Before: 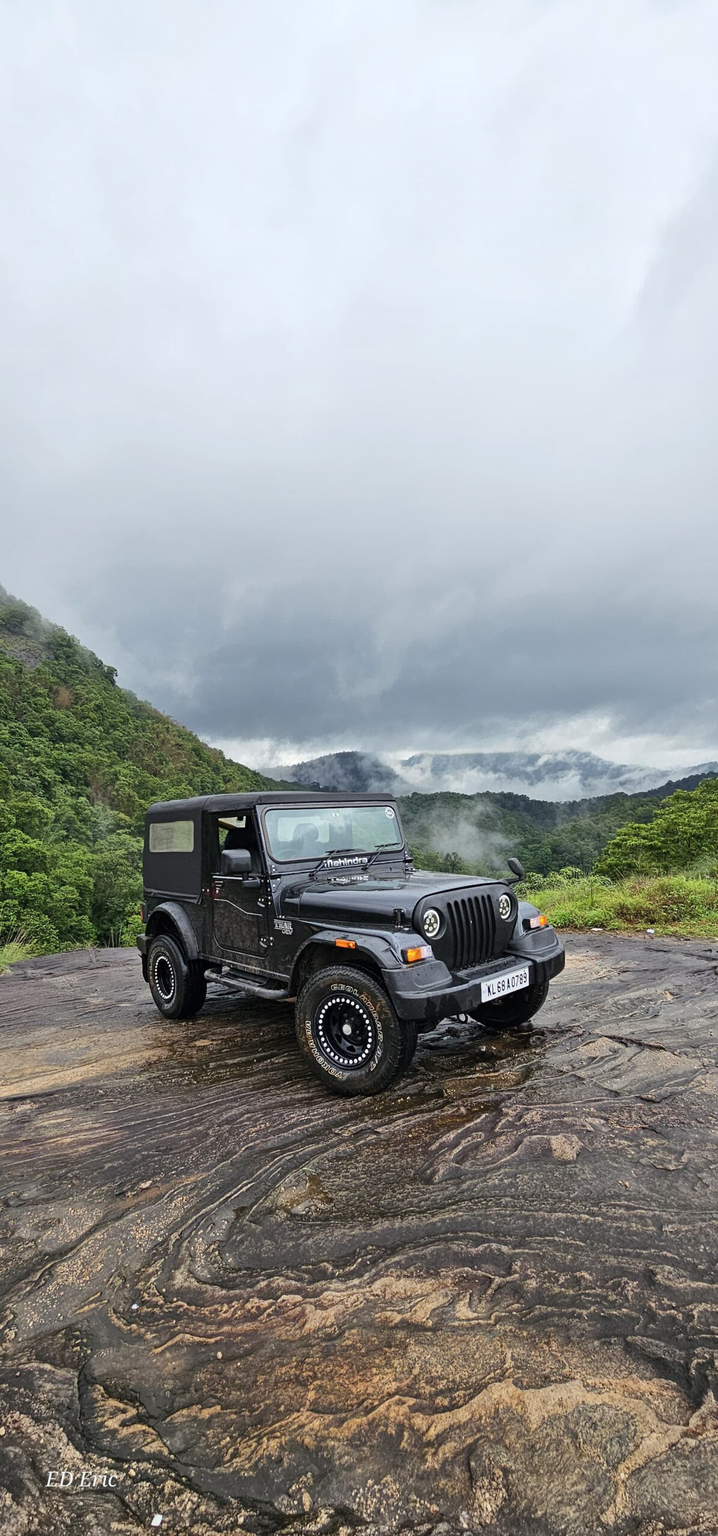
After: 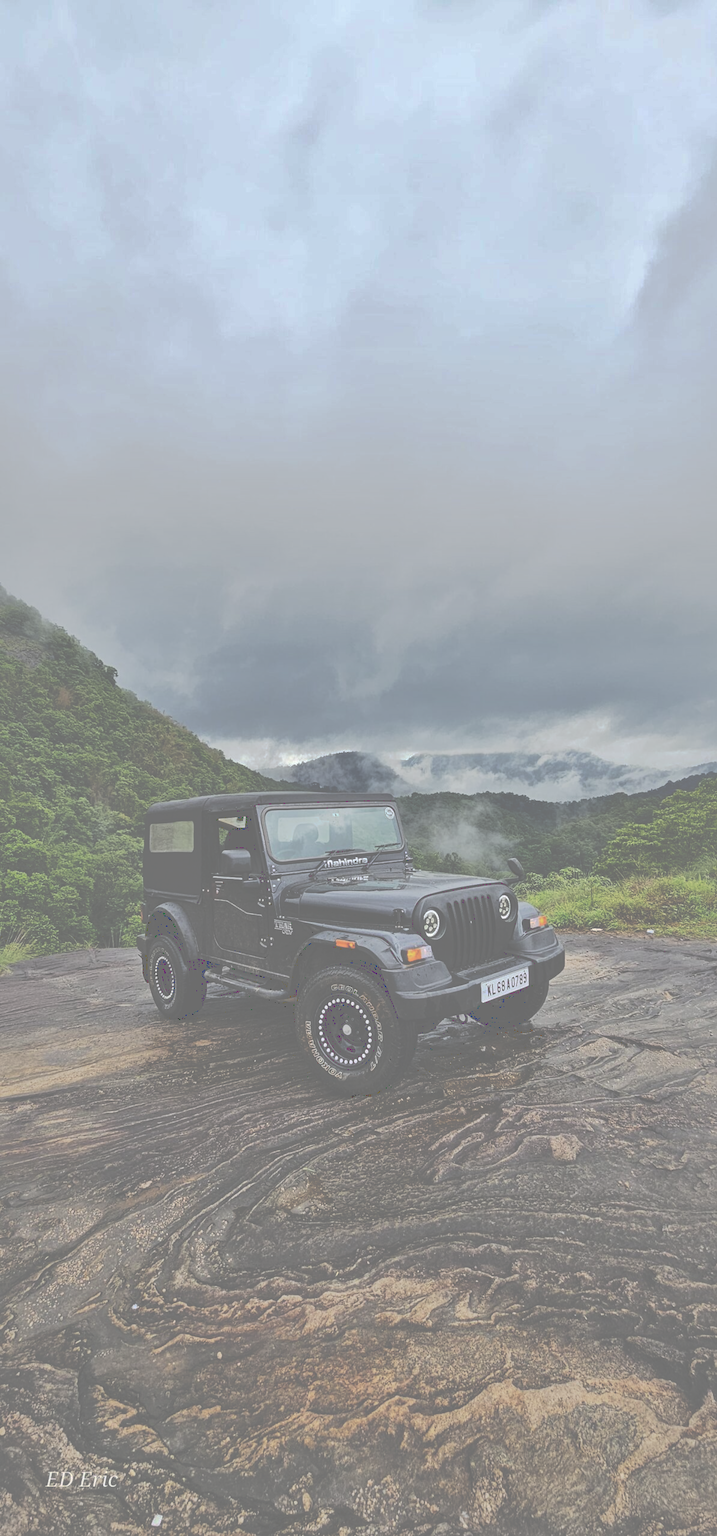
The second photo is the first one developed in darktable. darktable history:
tone curve: curves: ch0 [(0, 0) (0.003, 0.453) (0.011, 0.457) (0.025, 0.457) (0.044, 0.463) (0.069, 0.464) (0.1, 0.471) (0.136, 0.475) (0.177, 0.481) (0.224, 0.486) (0.277, 0.496) (0.335, 0.515) (0.399, 0.544) (0.468, 0.577) (0.543, 0.621) (0.623, 0.67) (0.709, 0.73) (0.801, 0.788) (0.898, 0.848) (1, 1)], preserve colors none
shadows and highlights: on, module defaults
